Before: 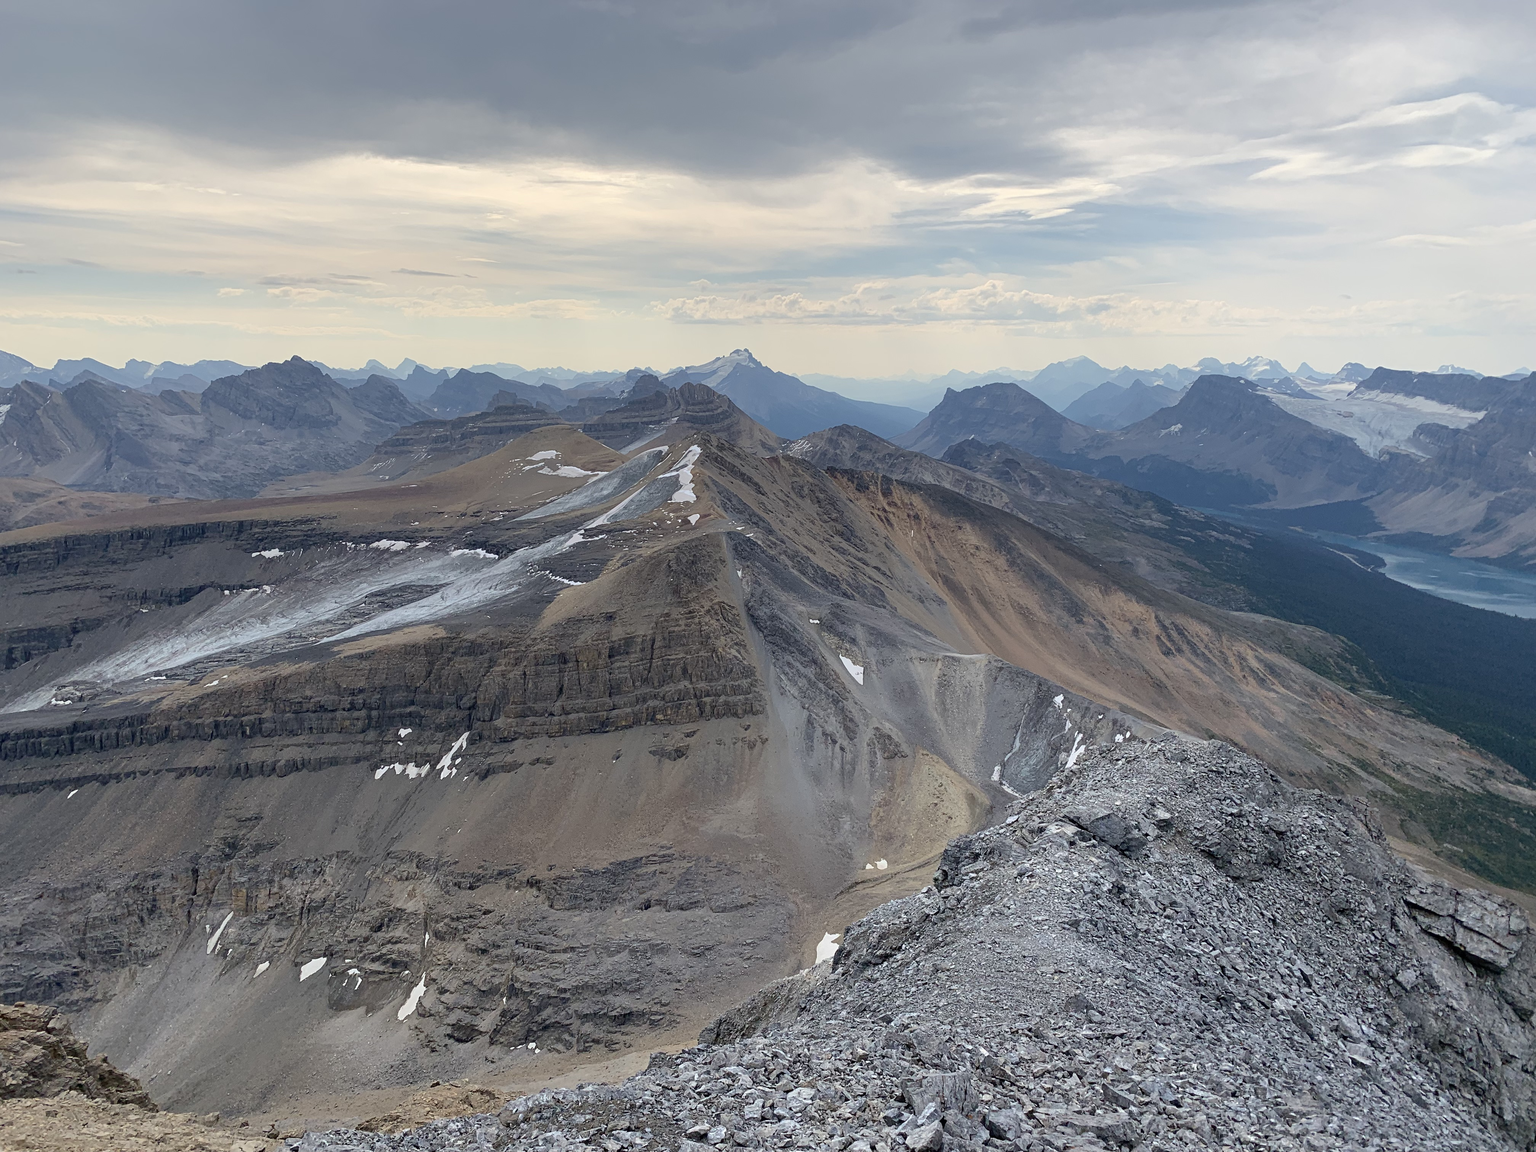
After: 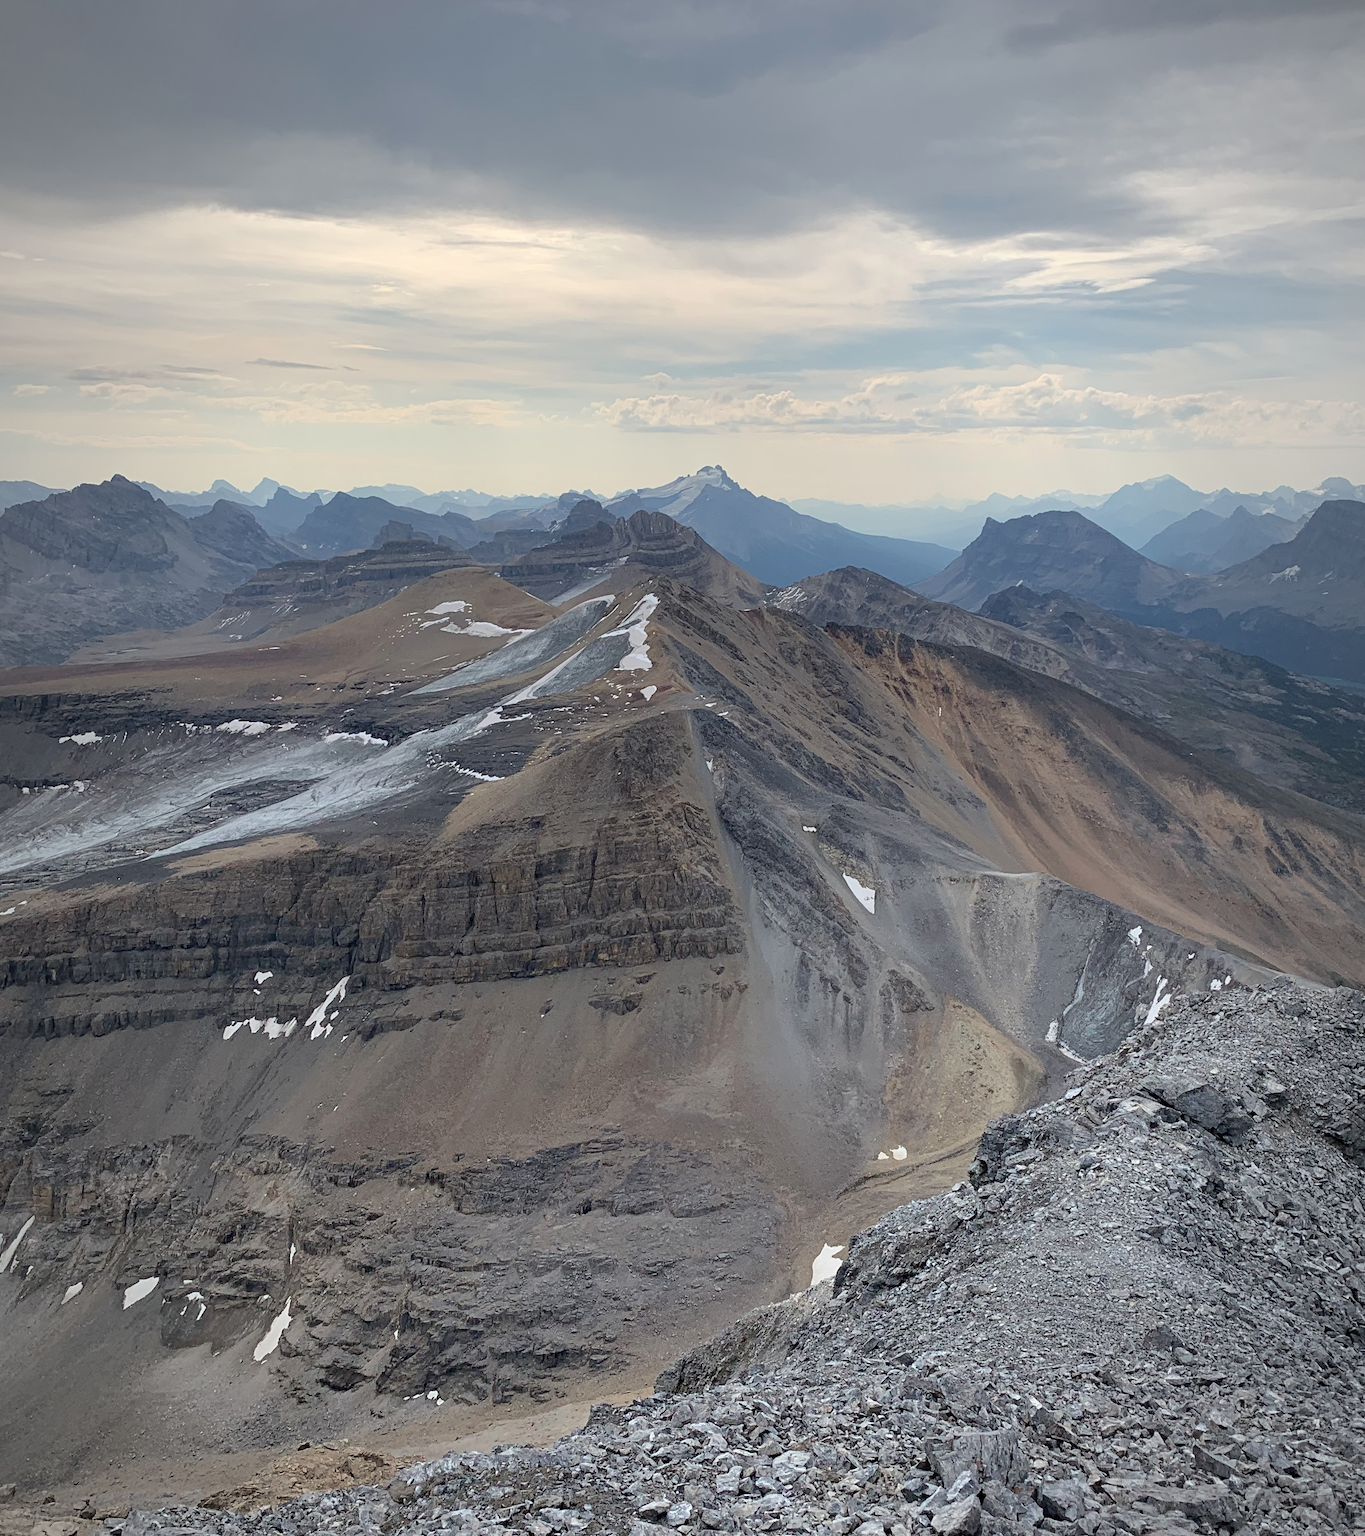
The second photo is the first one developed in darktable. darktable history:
contrast brightness saturation: saturation -0.1
vignetting: fall-off start 97%, fall-off radius 100%, width/height ratio 0.609, unbound false
crop and rotate: left 13.537%, right 19.796%
